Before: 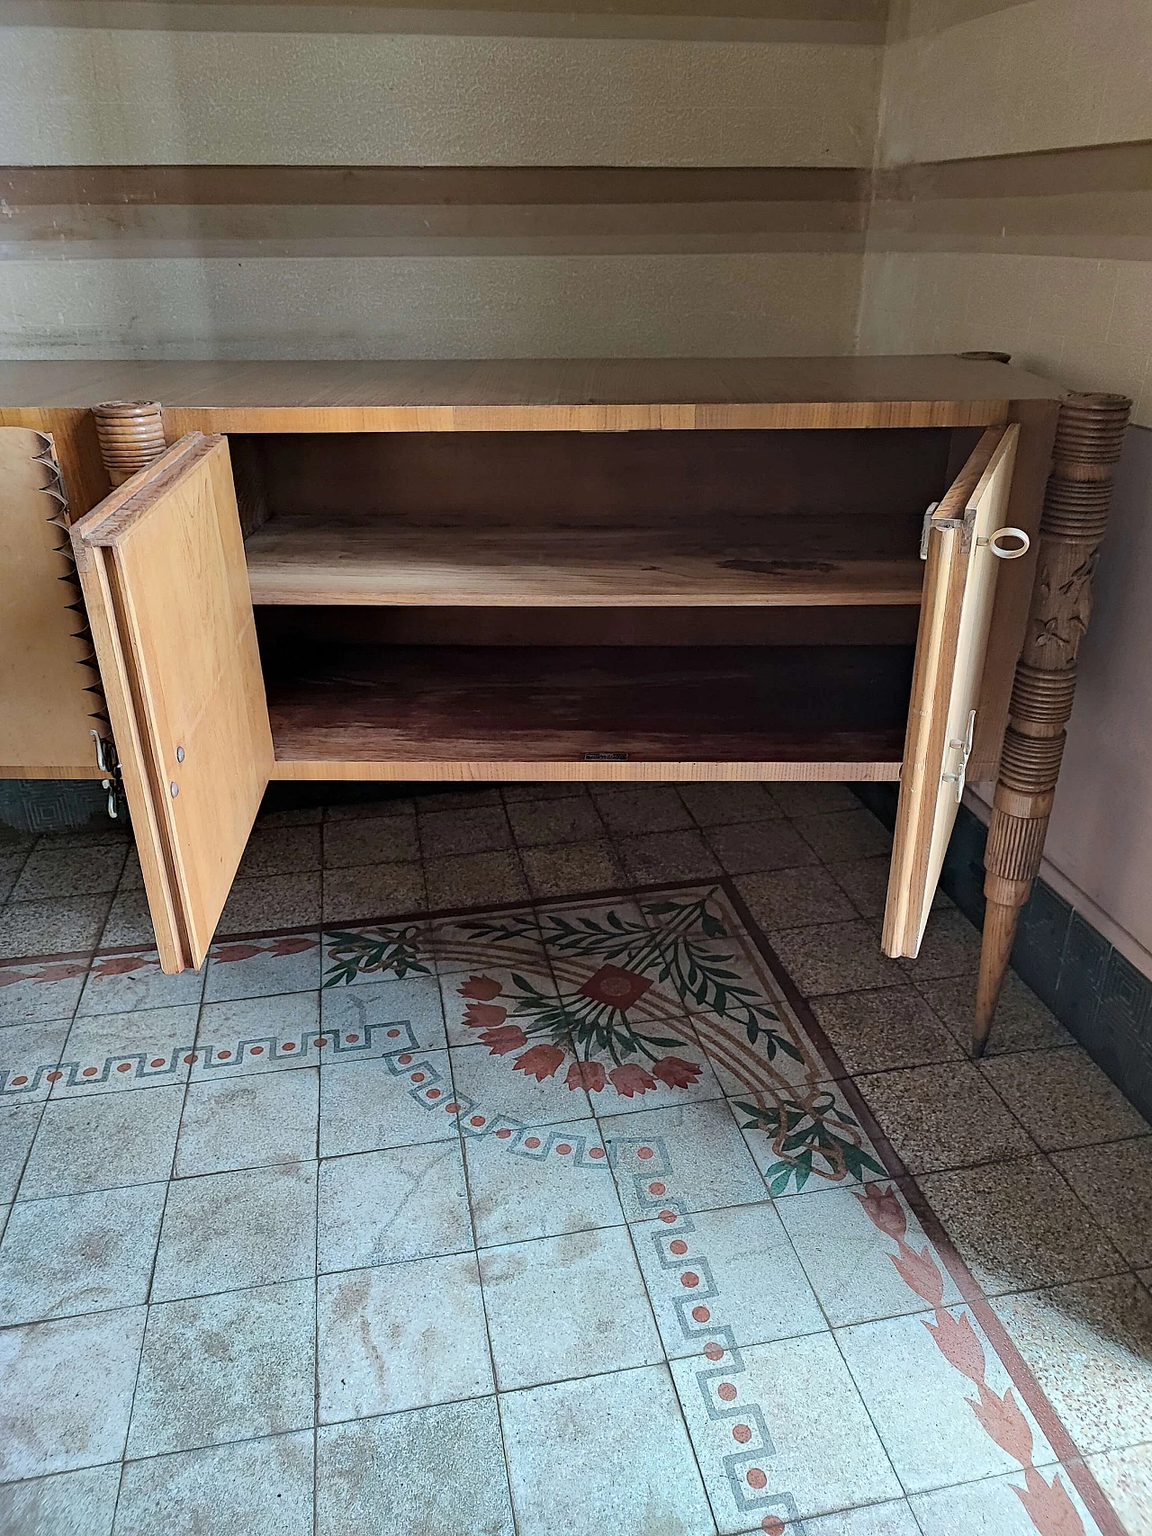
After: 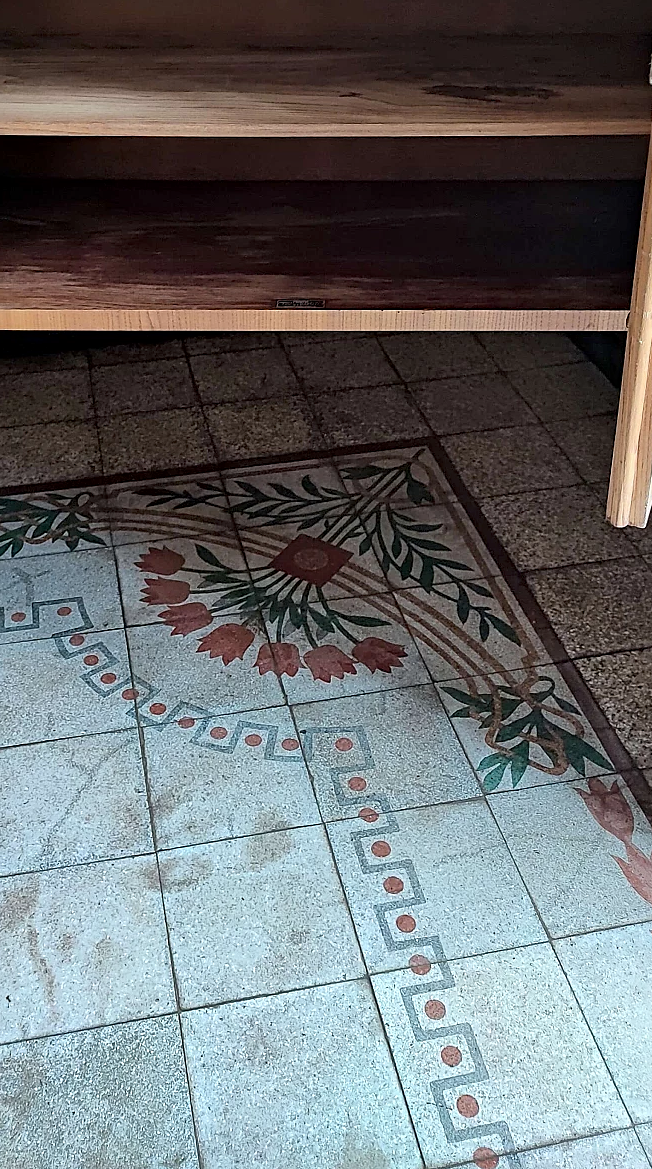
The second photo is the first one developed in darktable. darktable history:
sharpen: amount 0.212
crop and rotate: left 29.196%, top 31.472%, right 19.858%
local contrast: mode bilateral grid, contrast 21, coarseness 50, detail 130%, midtone range 0.2
base curve: preserve colors none
